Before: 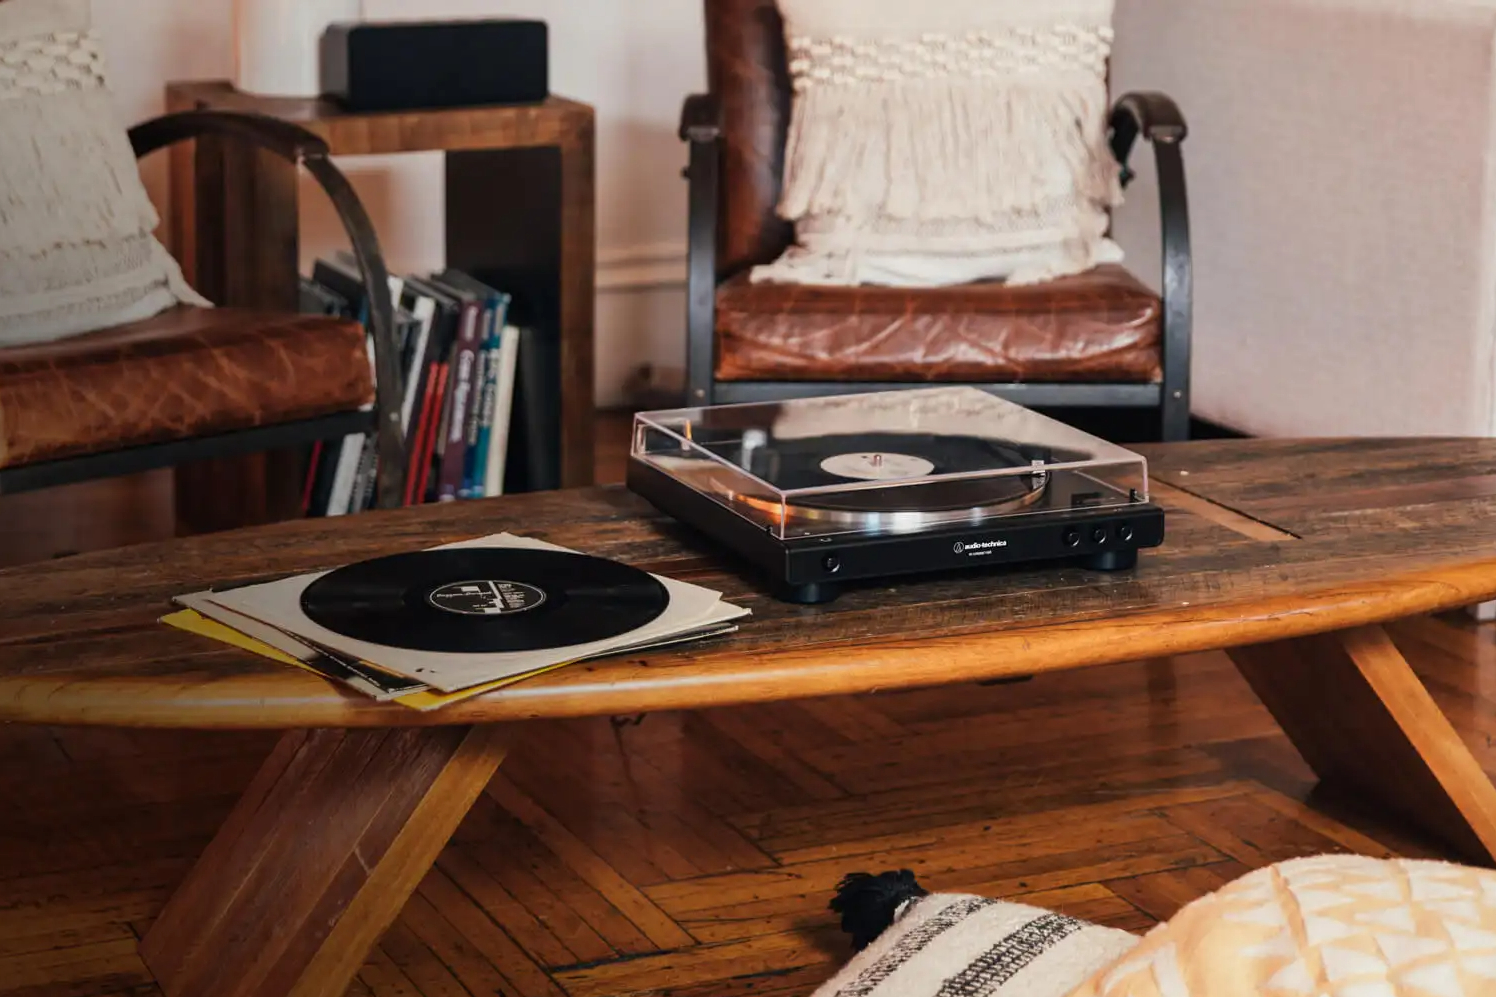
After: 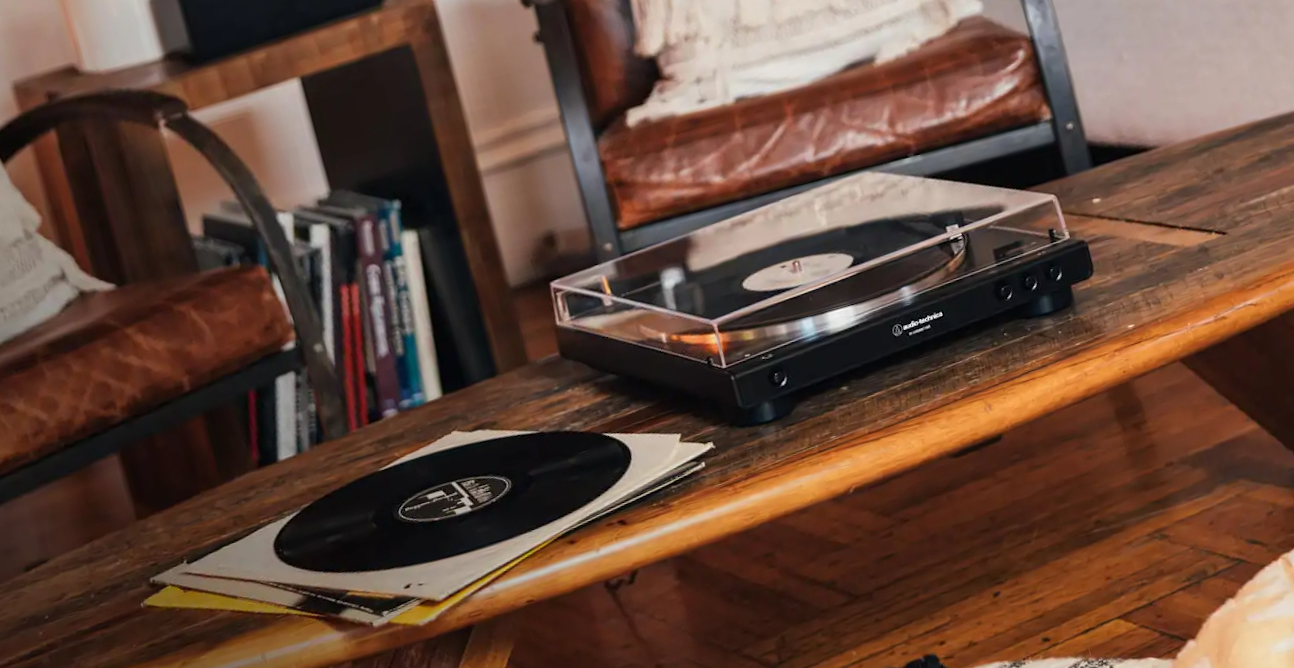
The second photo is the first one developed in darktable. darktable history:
rotate and perspective: rotation -14.8°, crop left 0.1, crop right 0.903, crop top 0.25, crop bottom 0.748
crop and rotate: right 5.167%
